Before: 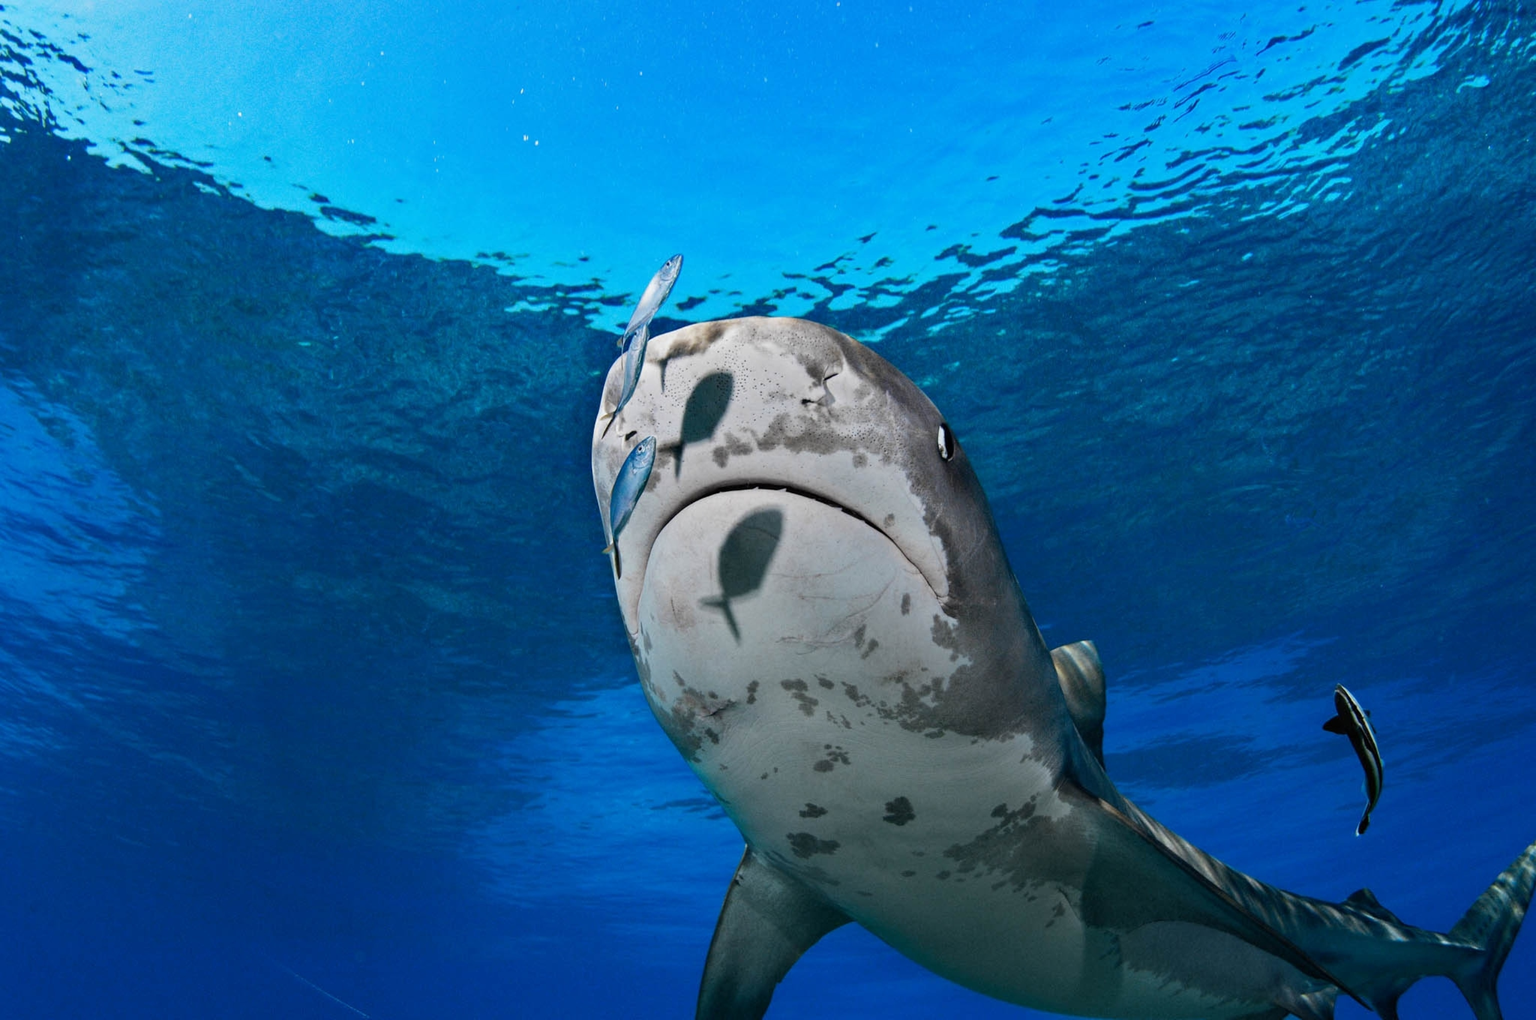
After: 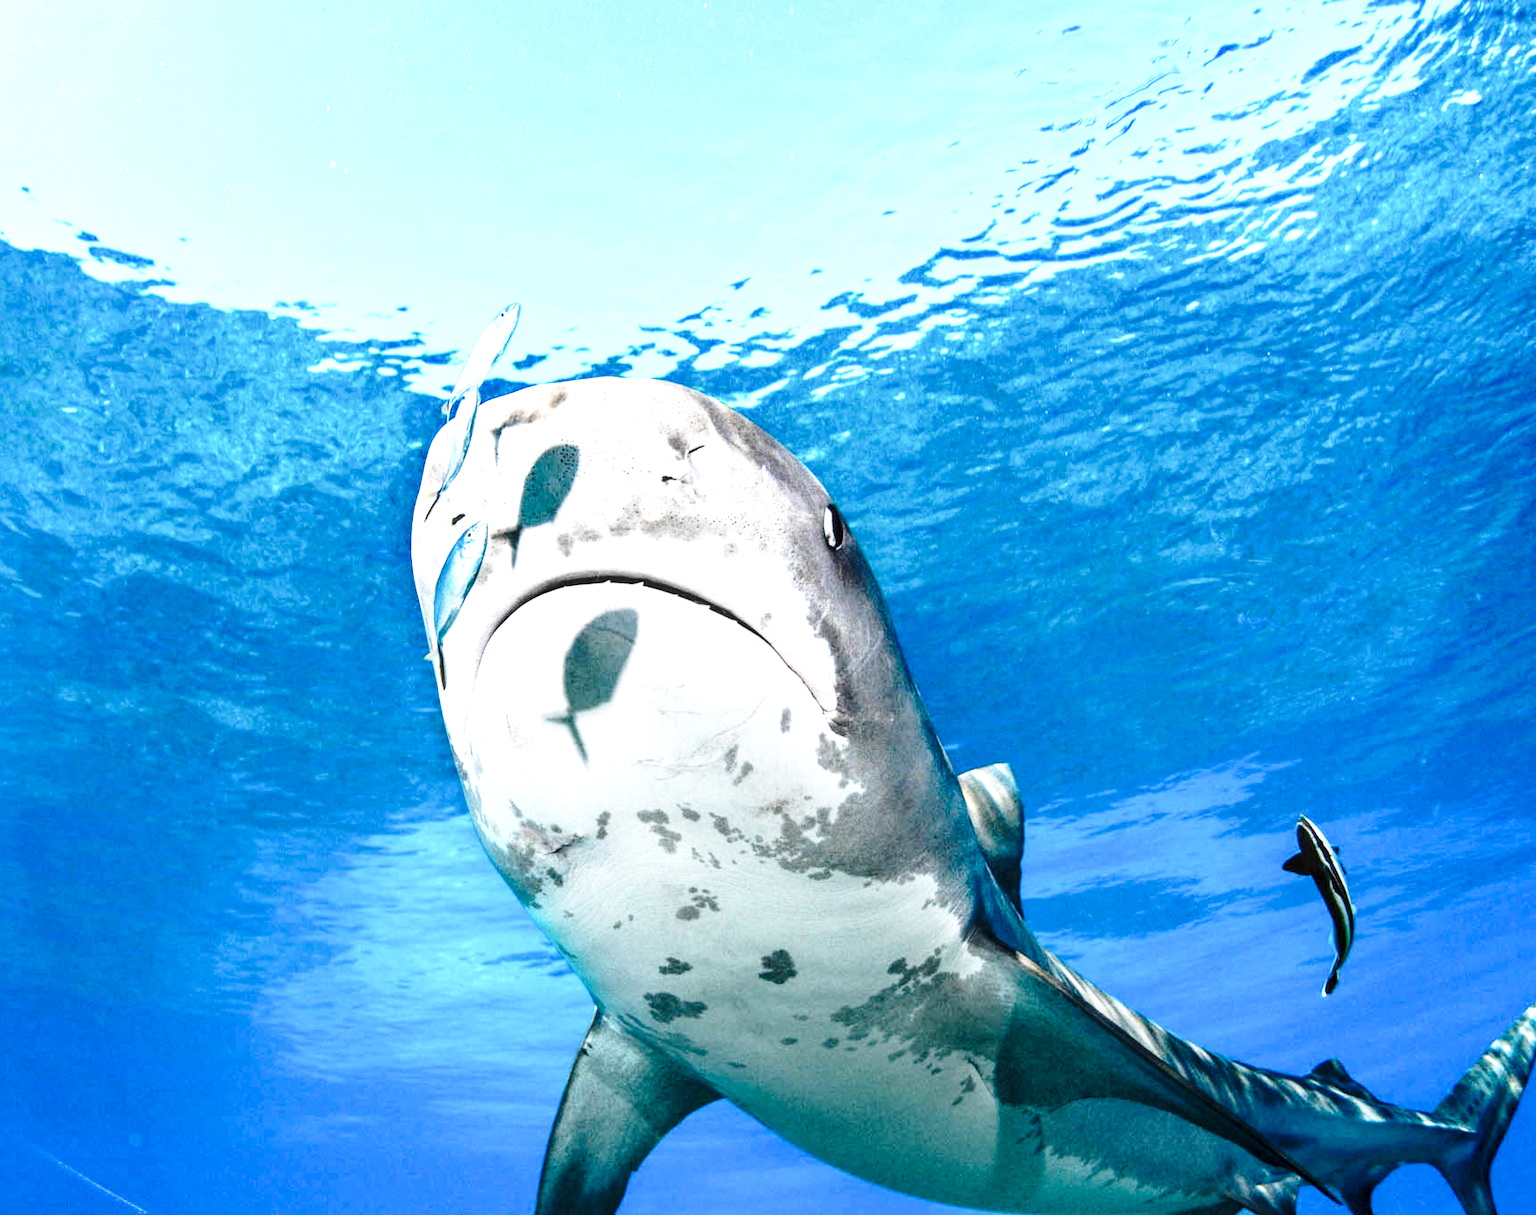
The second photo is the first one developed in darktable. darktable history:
crop: left 16.052%
tone equalizer: -8 EV -0.4 EV, -7 EV -0.373 EV, -6 EV -0.328 EV, -5 EV -0.222 EV, -3 EV 0.195 EV, -2 EV 0.335 EV, -1 EV 0.389 EV, +0 EV 0.433 EV, edges refinement/feathering 500, mask exposure compensation -1.57 EV, preserve details guided filter
base curve: curves: ch0 [(0, 0) (0.032, 0.037) (0.105, 0.228) (0.435, 0.76) (0.856, 0.983) (1, 1)], preserve colors none
exposure: black level correction 0, exposure 1.106 EV, compensate exposure bias true, compensate highlight preservation false
local contrast: on, module defaults
